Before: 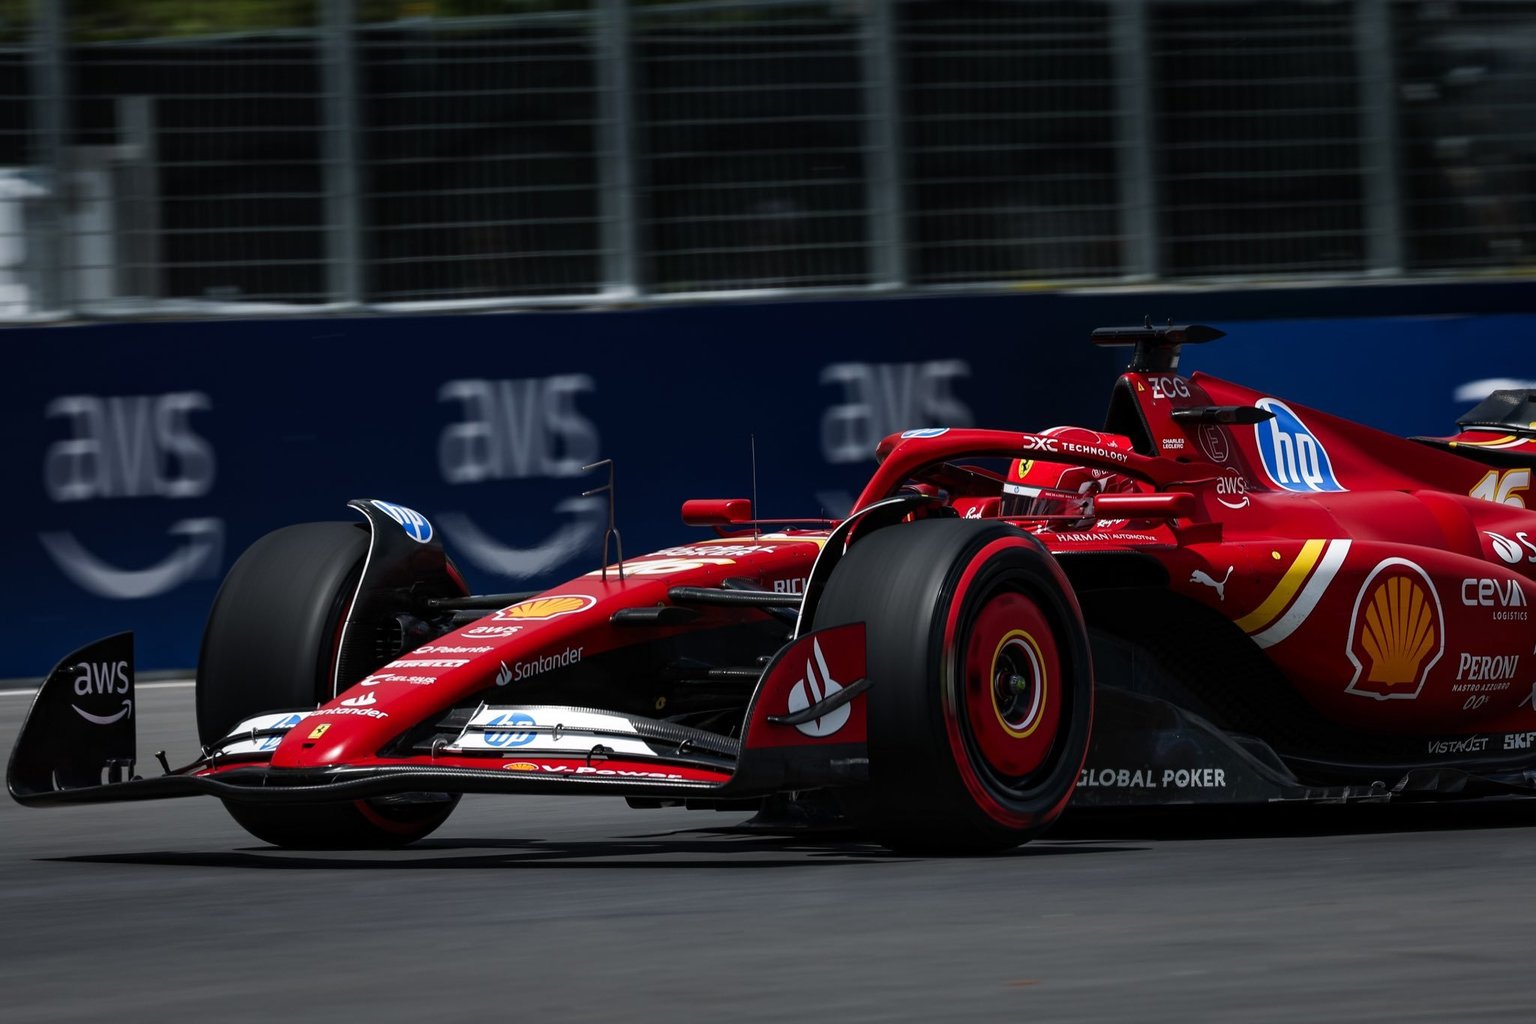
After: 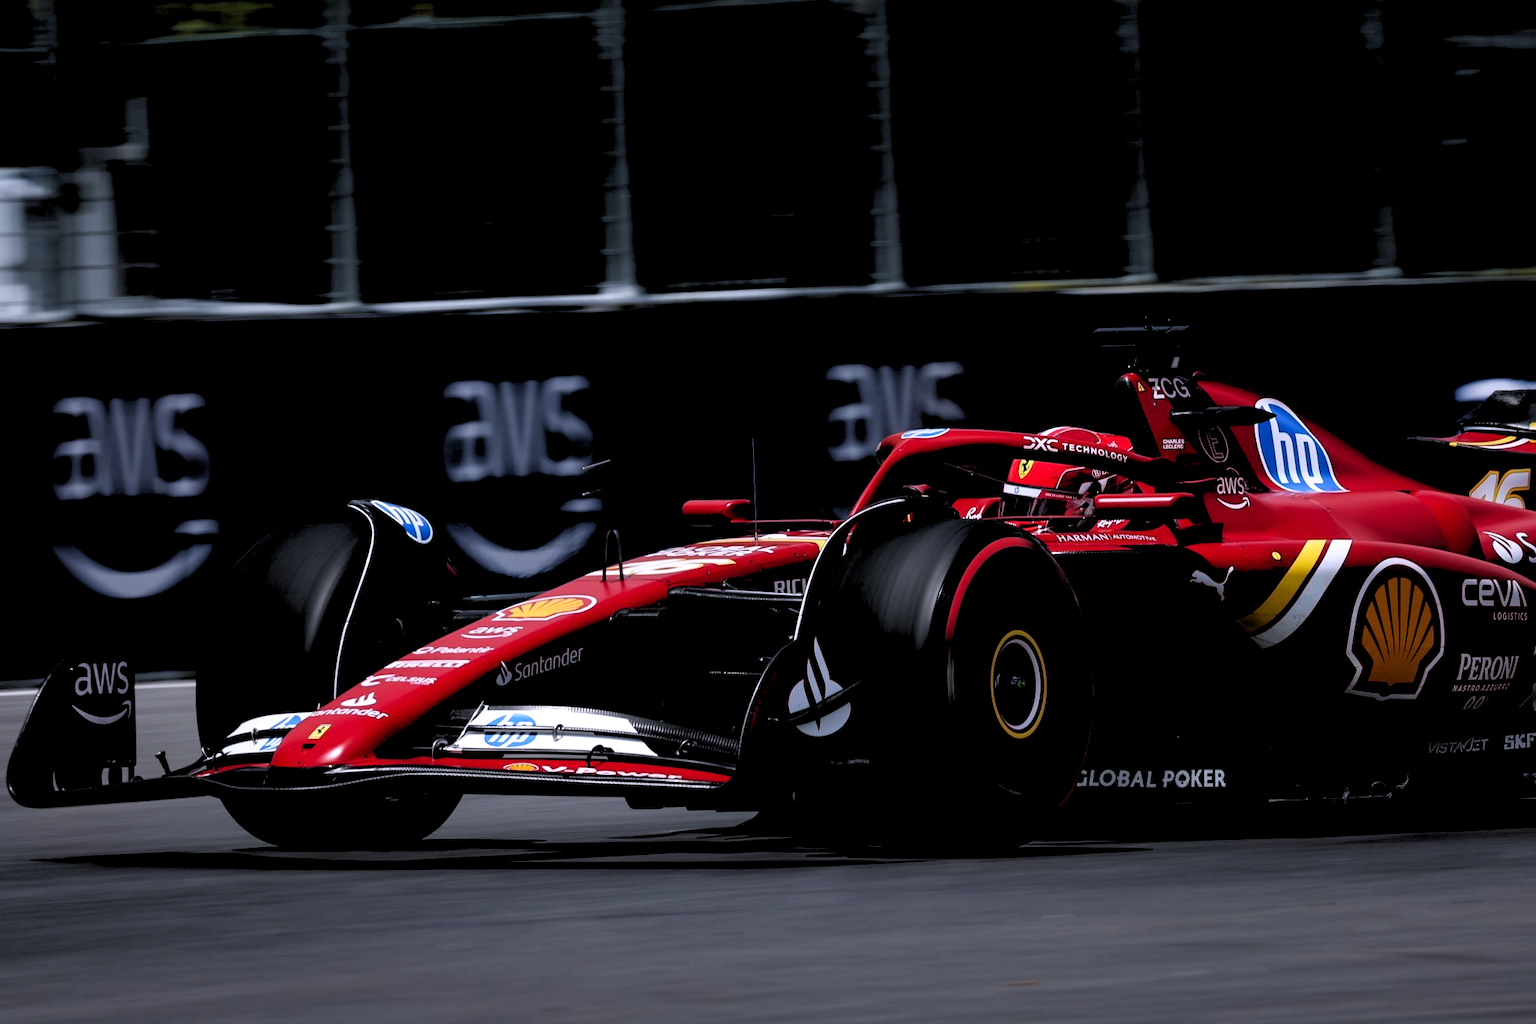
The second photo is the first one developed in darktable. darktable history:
white balance: red 1.004, blue 1.096
rgb levels: levels [[0.029, 0.461, 0.922], [0, 0.5, 1], [0, 0.5, 1]]
